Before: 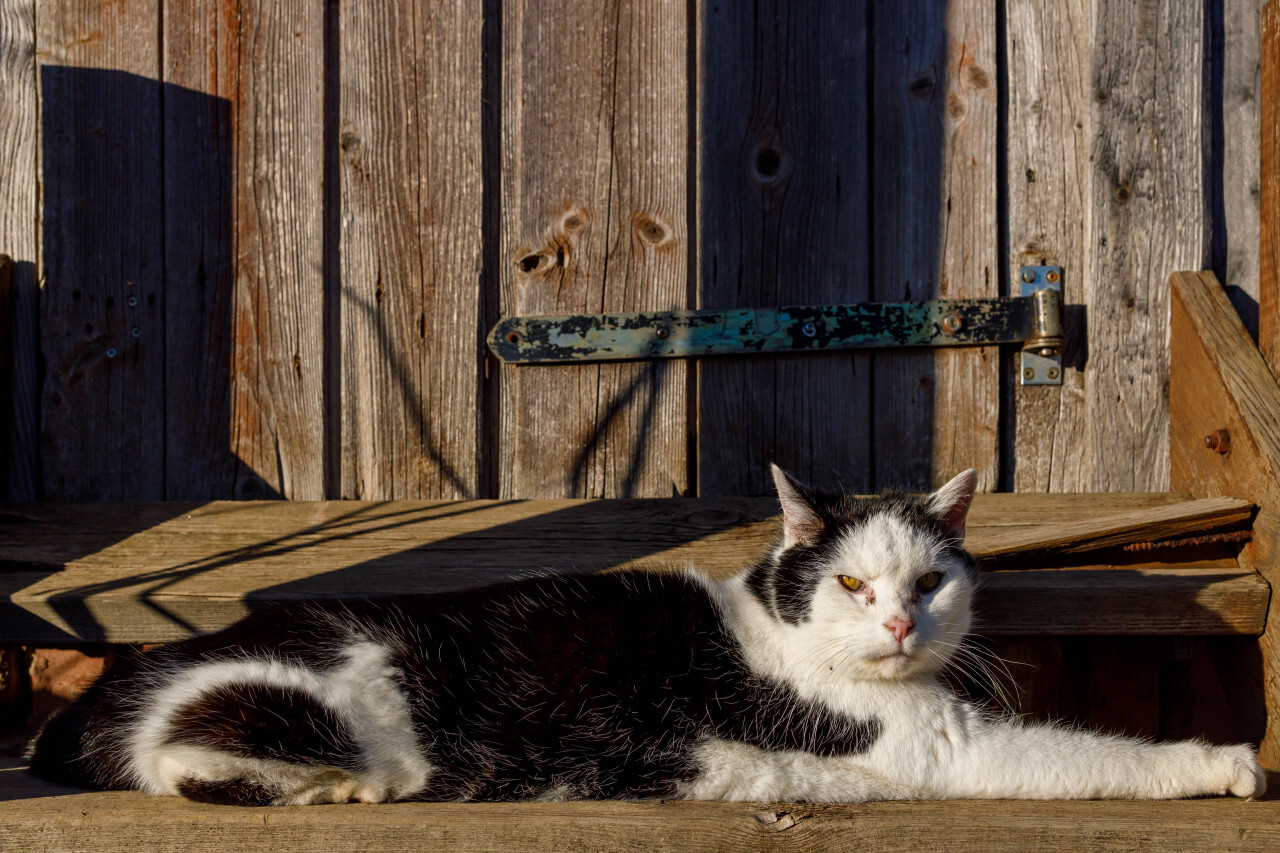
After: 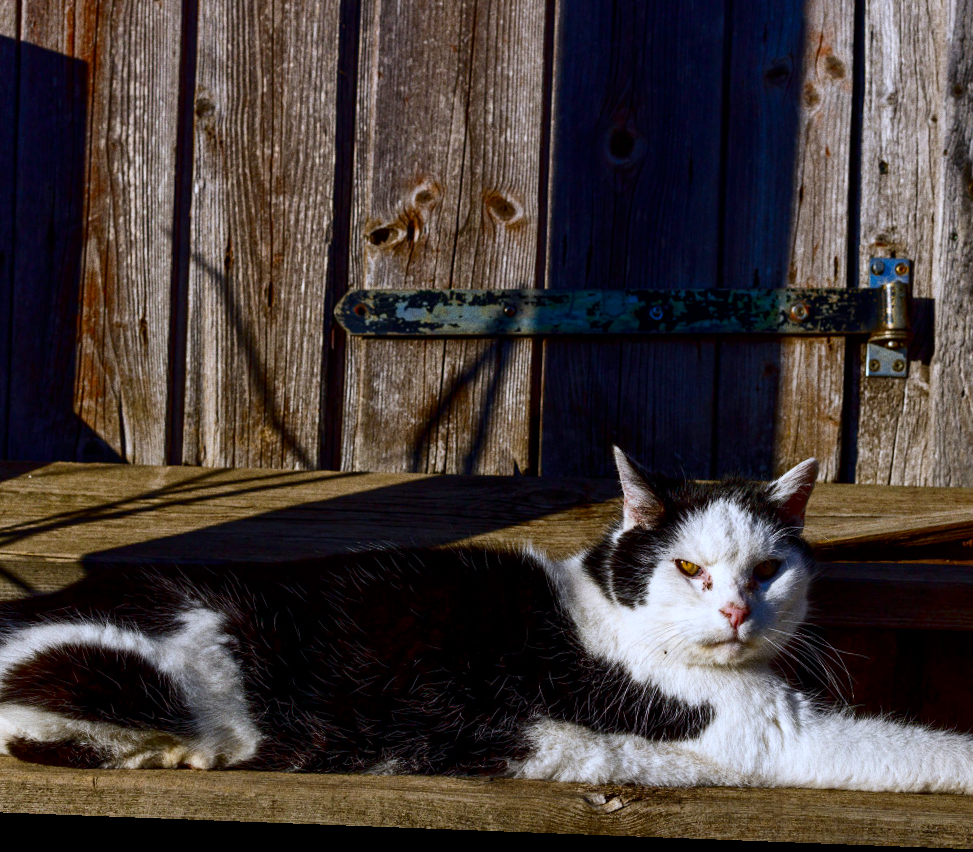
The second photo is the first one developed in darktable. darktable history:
white balance: red 0.948, green 1.02, blue 1.176
crop and rotate: left 13.15%, top 5.251%, right 12.609%
grain: coarseness 22.88 ISO
rotate and perspective: rotation 2.17°, automatic cropping off
contrast brightness saturation: contrast 0.21, brightness -0.11, saturation 0.21
